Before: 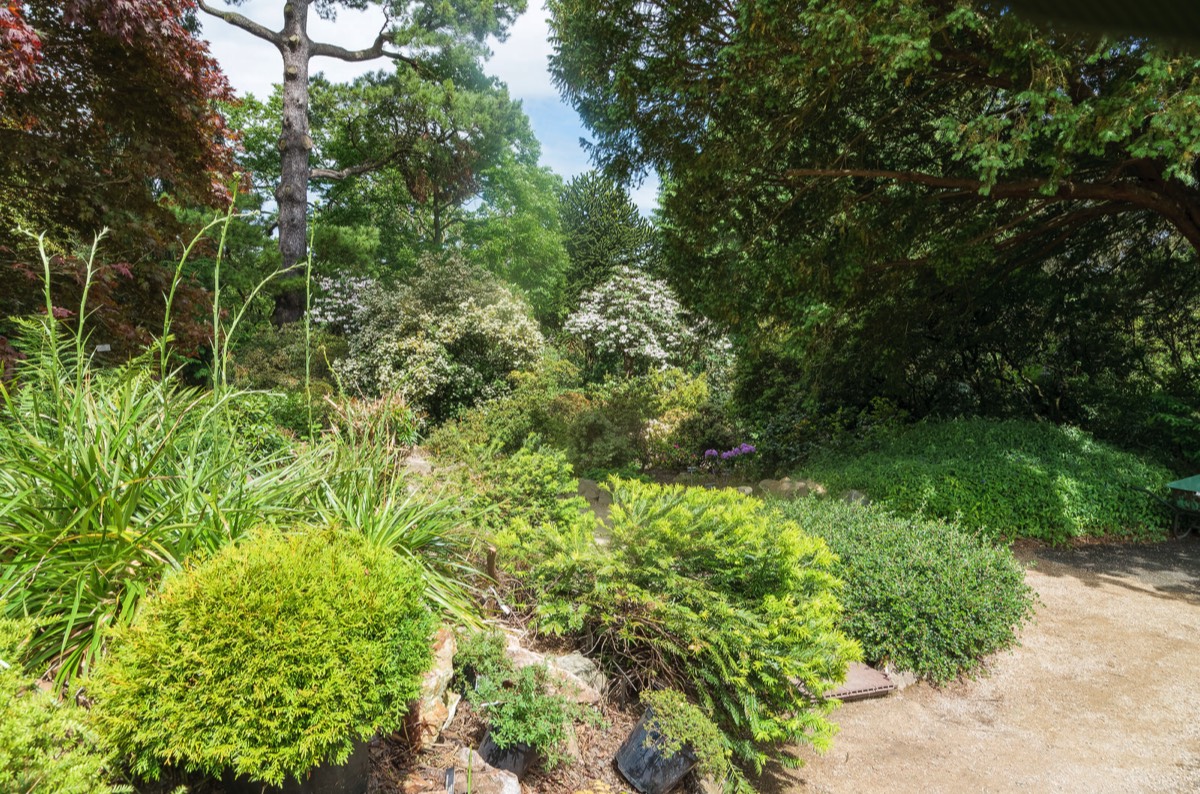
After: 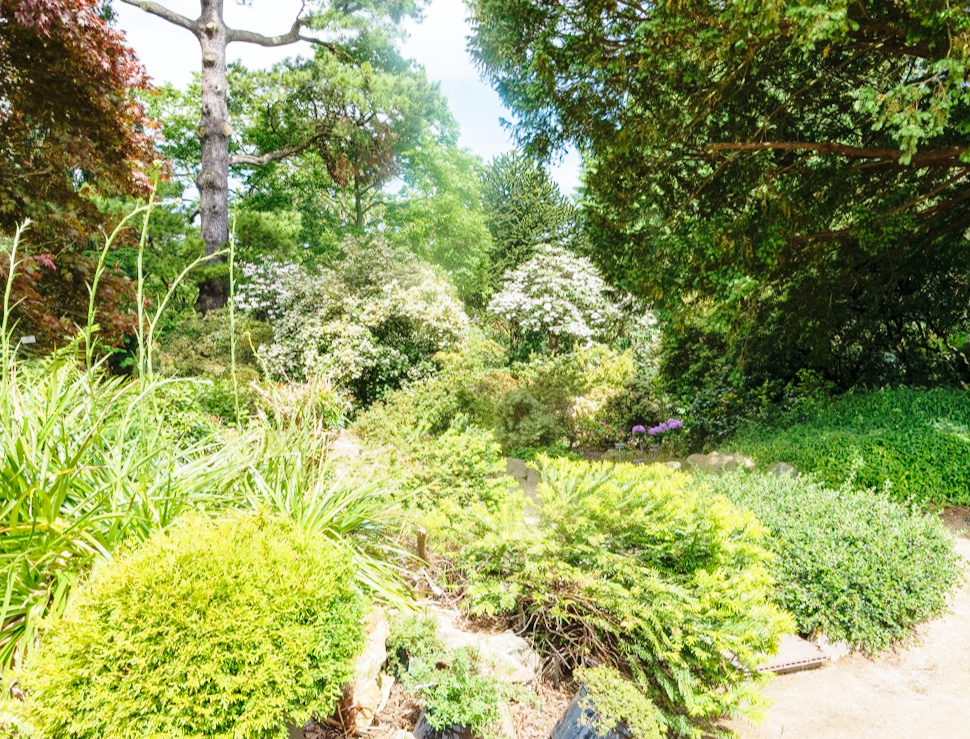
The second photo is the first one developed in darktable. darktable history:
velvia: strength 14.86%
base curve: curves: ch0 [(0, 0) (0.028, 0.03) (0.121, 0.232) (0.46, 0.748) (0.859, 0.968) (1, 1)], preserve colors none
crop and rotate: angle 1.47°, left 4.52%, top 0.891%, right 11.456%, bottom 2.46%
